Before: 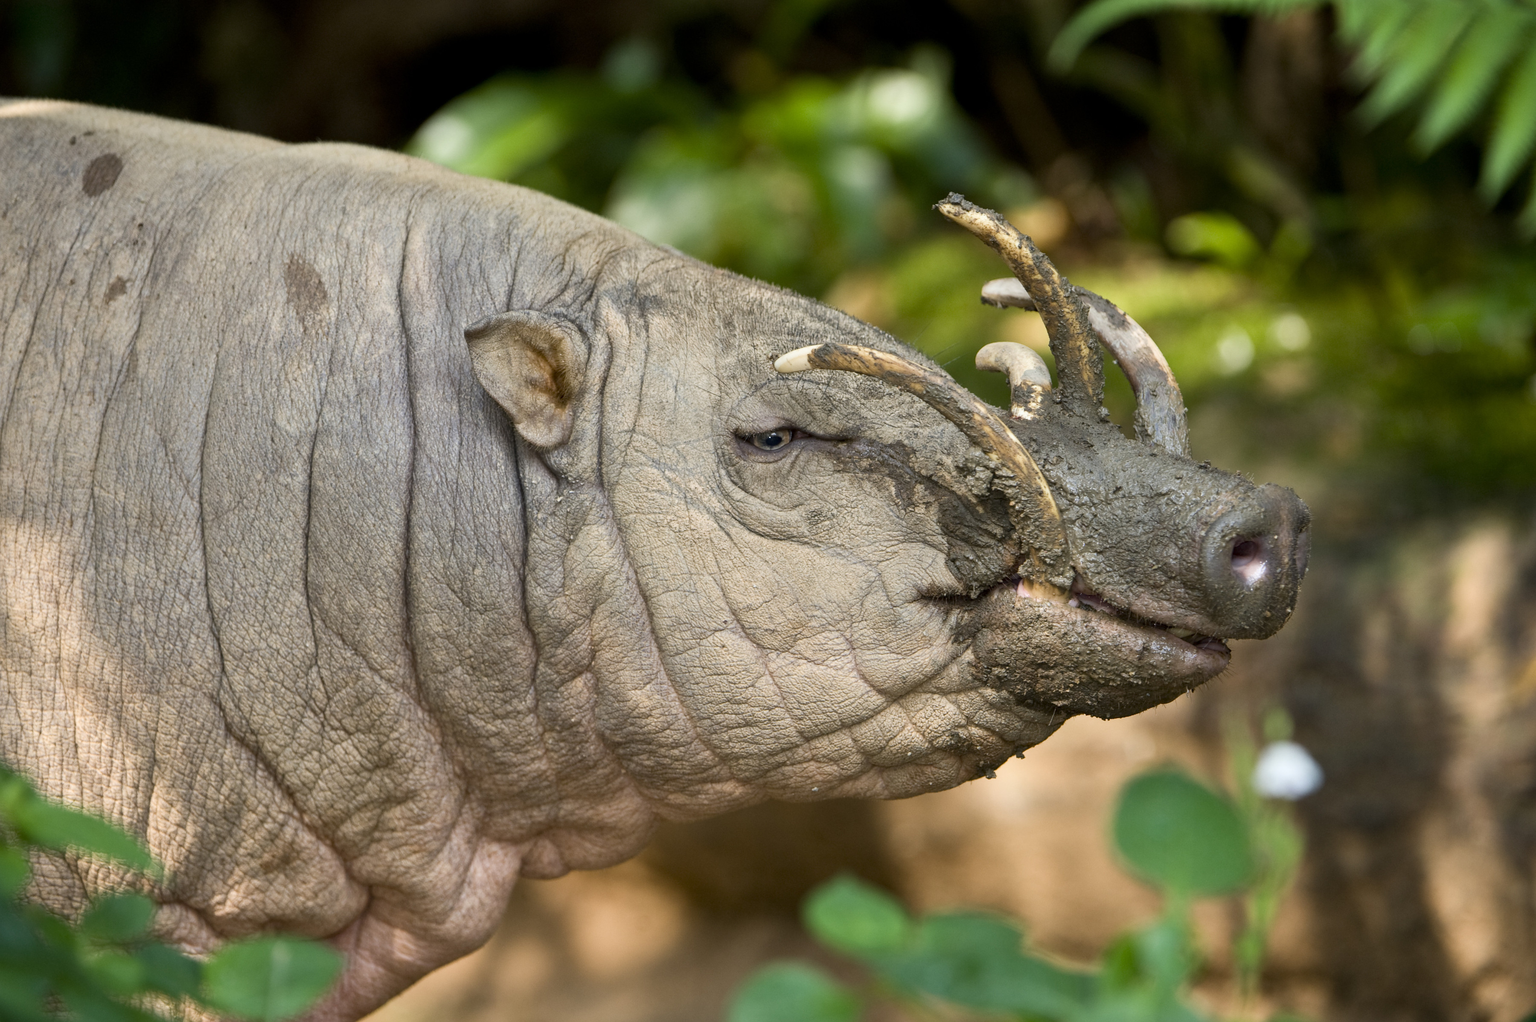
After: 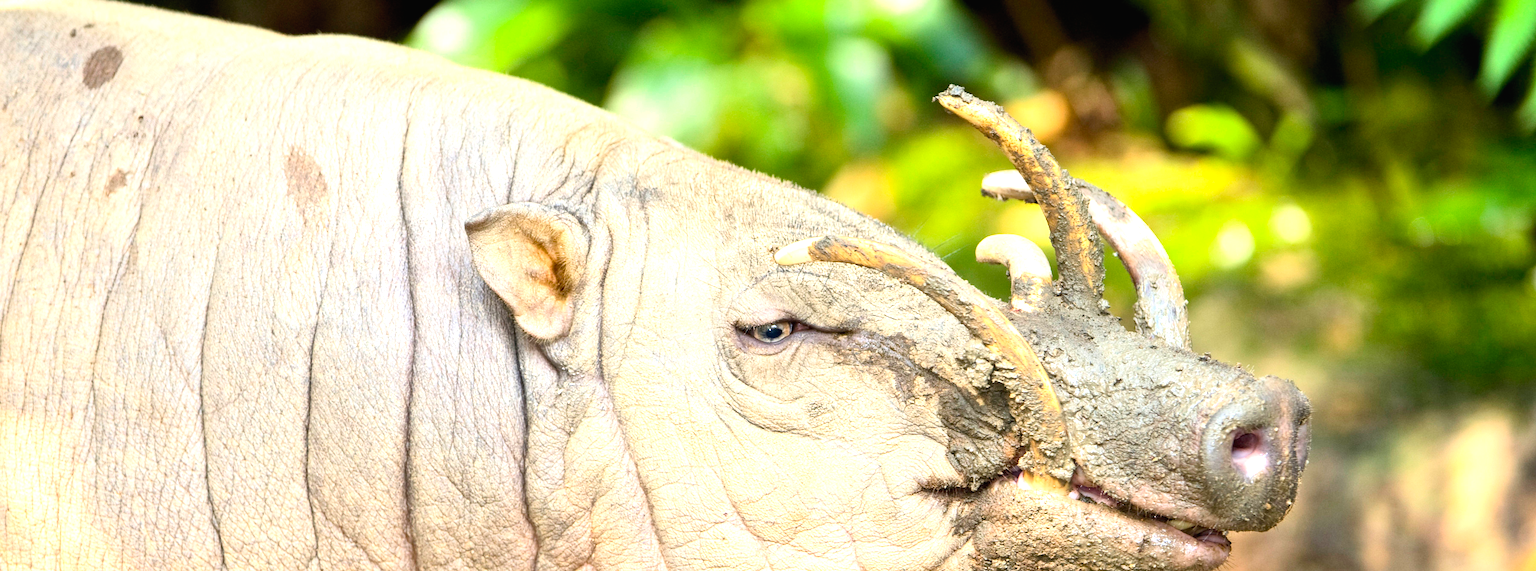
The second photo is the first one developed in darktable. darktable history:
contrast brightness saturation: contrast 0.199, brightness 0.161, saturation 0.221
crop and rotate: top 10.602%, bottom 33.485%
exposure: black level correction 0, exposure 1.445 EV, compensate highlight preservation false
